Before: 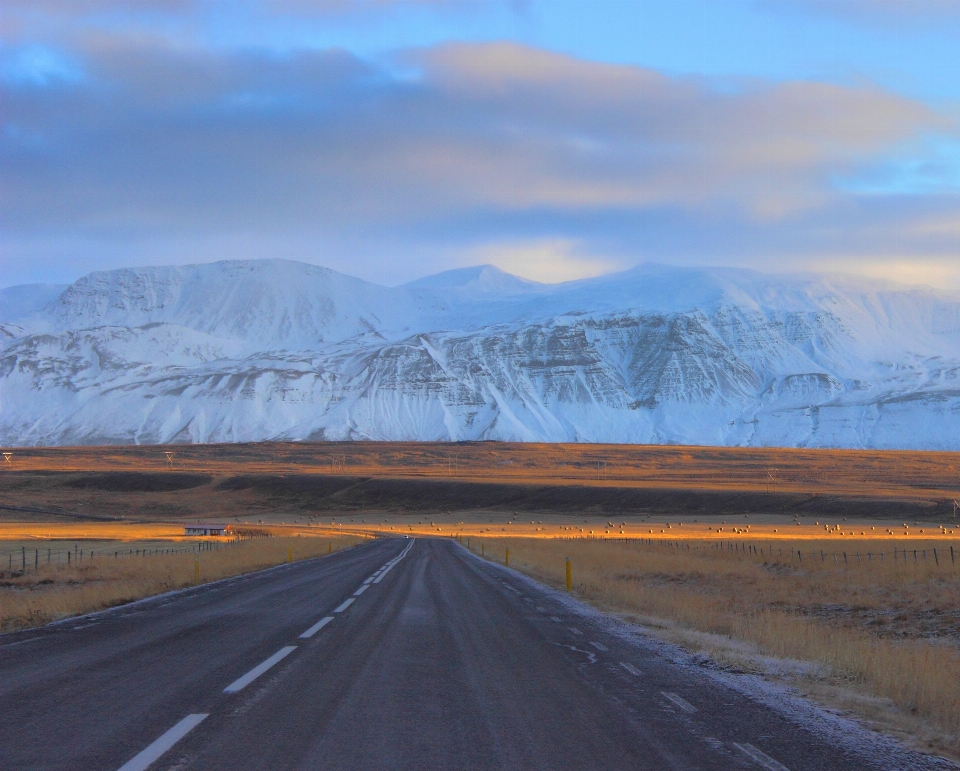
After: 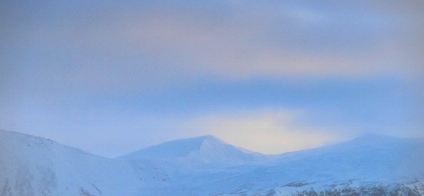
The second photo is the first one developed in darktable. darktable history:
vignetting: fall-off start 88.43%, fall-off radius 44.44%, width/height ratio 1.154
crop: left 29.109%, top 16.785%, right 26.705%, bottom 57.792%
